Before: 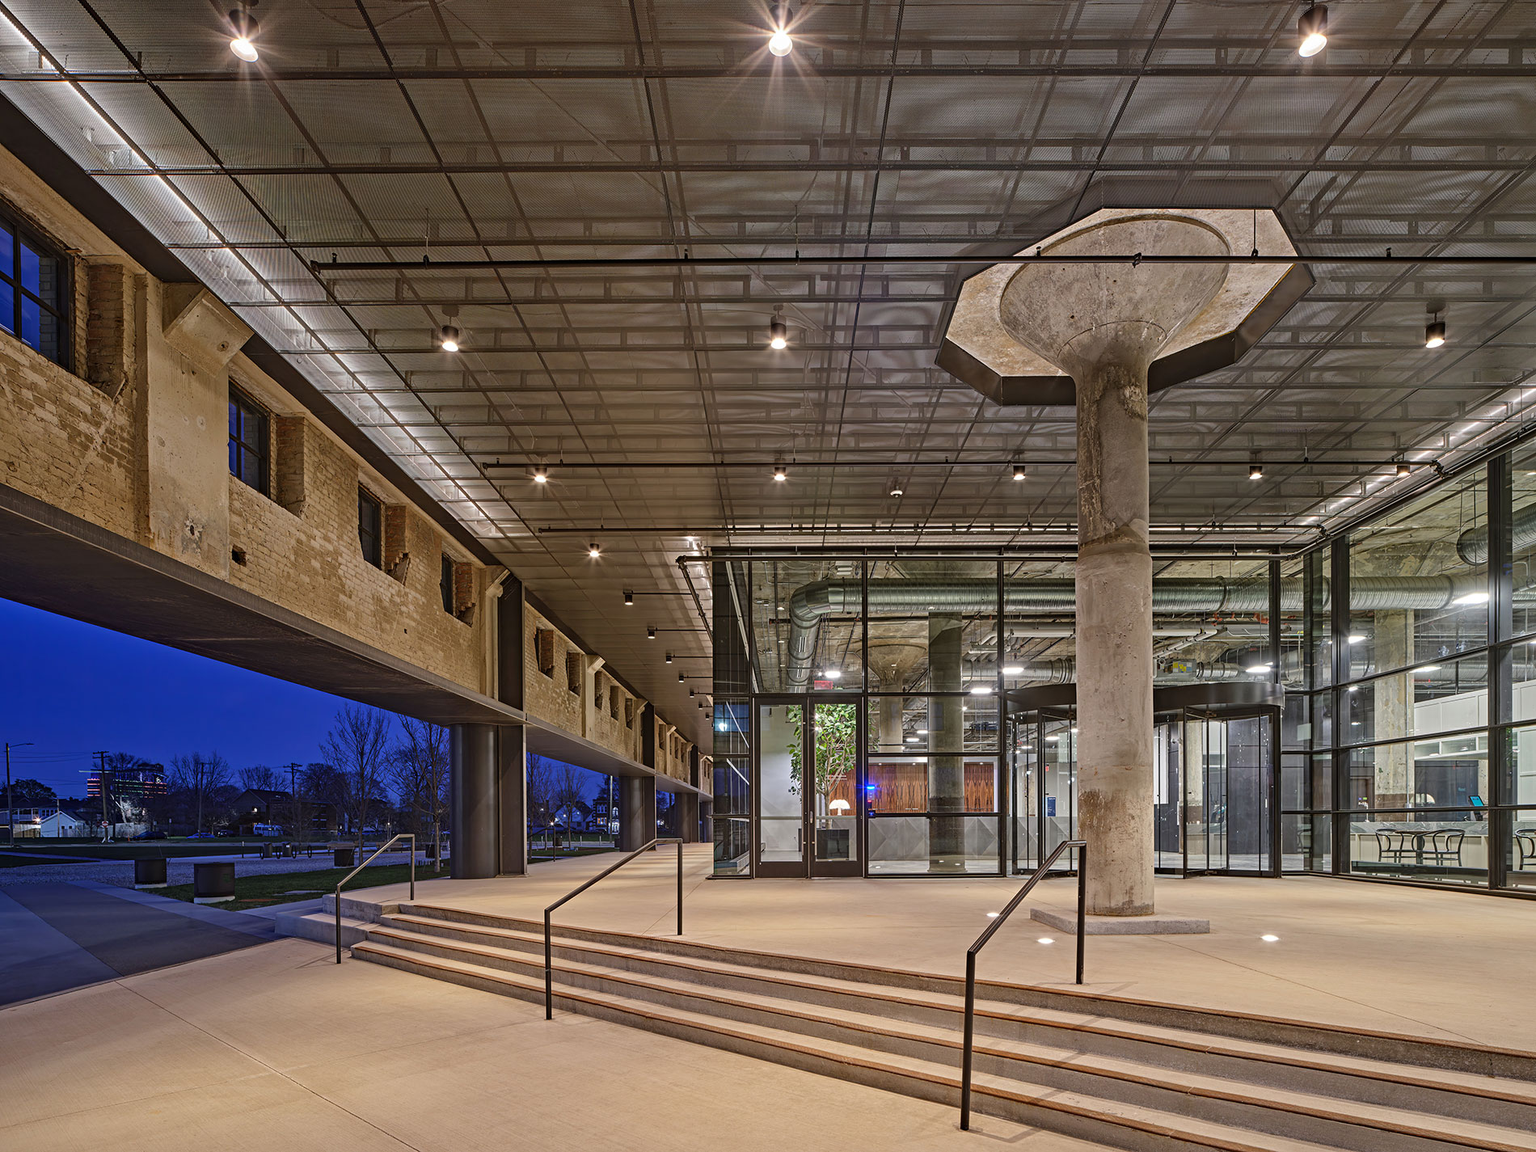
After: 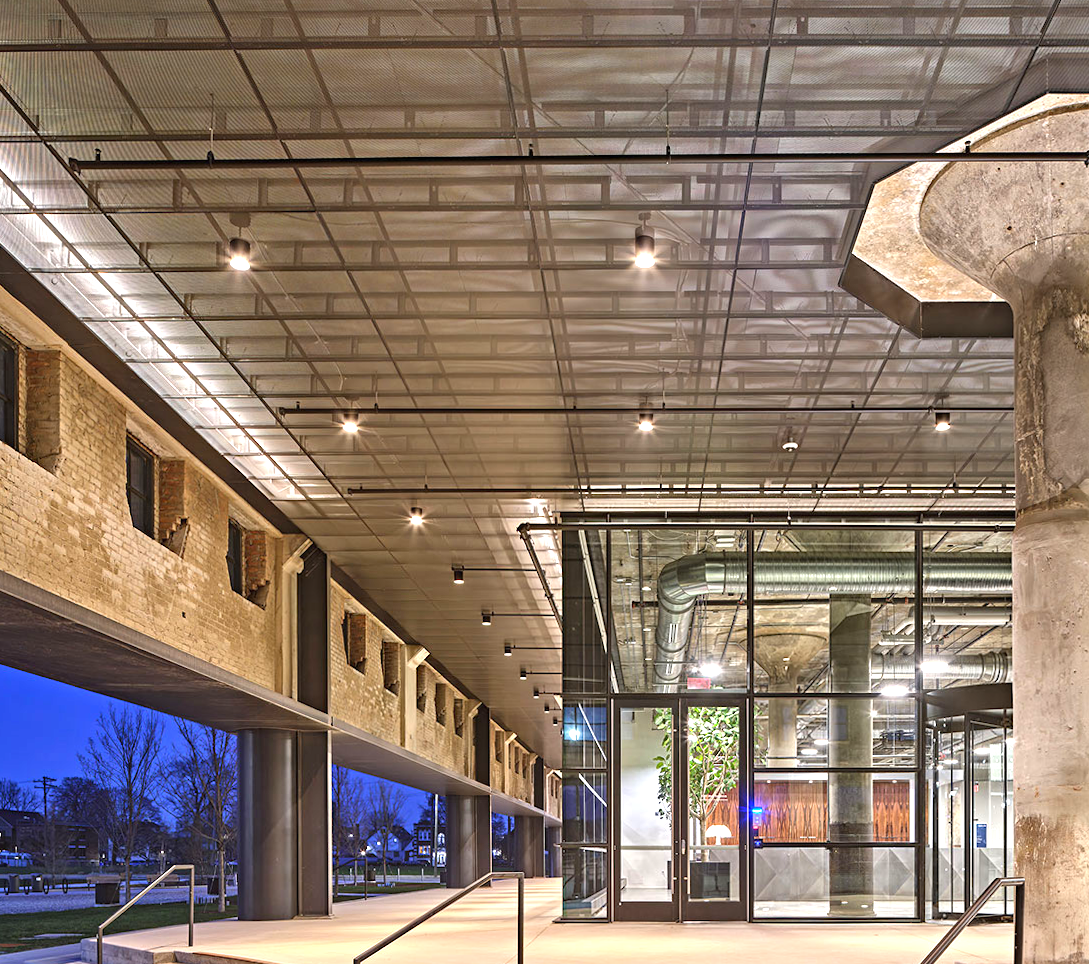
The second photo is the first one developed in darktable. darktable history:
exposure: black level correction 0, exposure 1.2 EV, compensate exposure bias true, compensate highlight preservation false
crop: left 16.202%, top 11.208%, right 26.045%, bottom 20.557%
rotate and perspective: rotation 0.192°, lens shift (horizontal) -0.015, crop left 0.005, crop right 0.996, crop top 0.006, crop bottom 0.99
